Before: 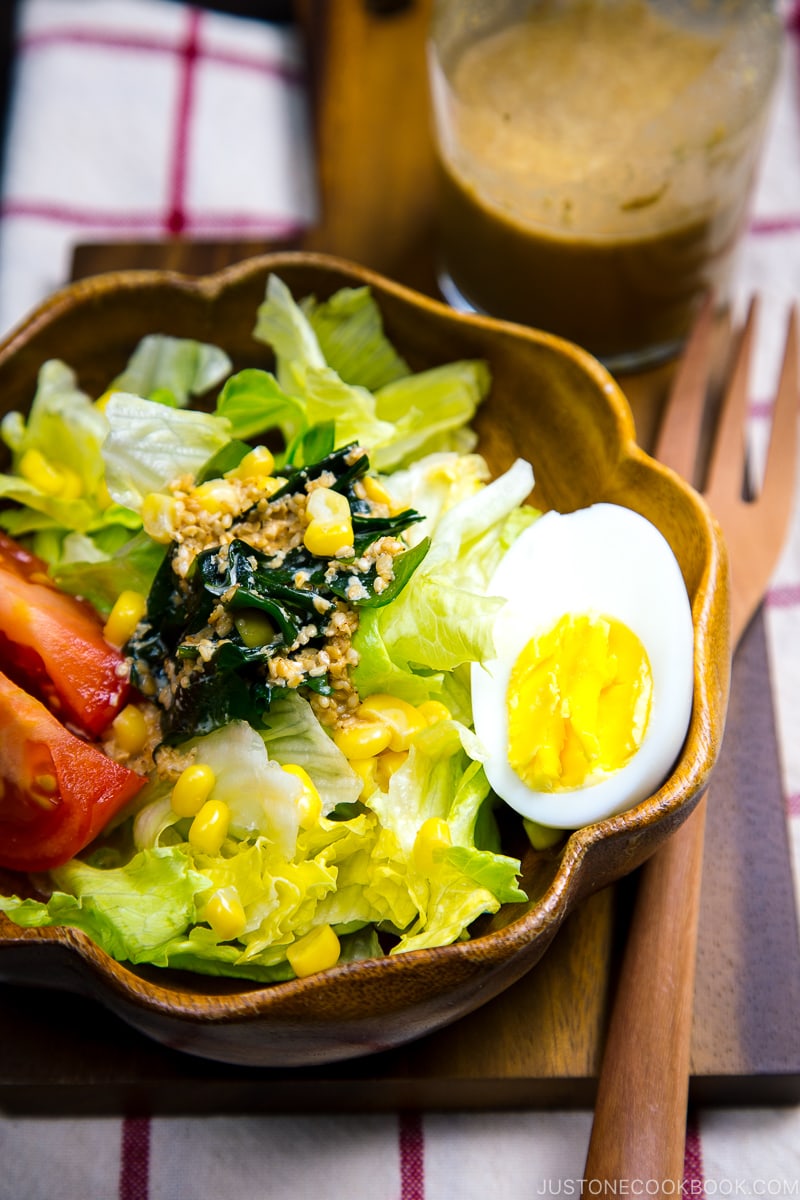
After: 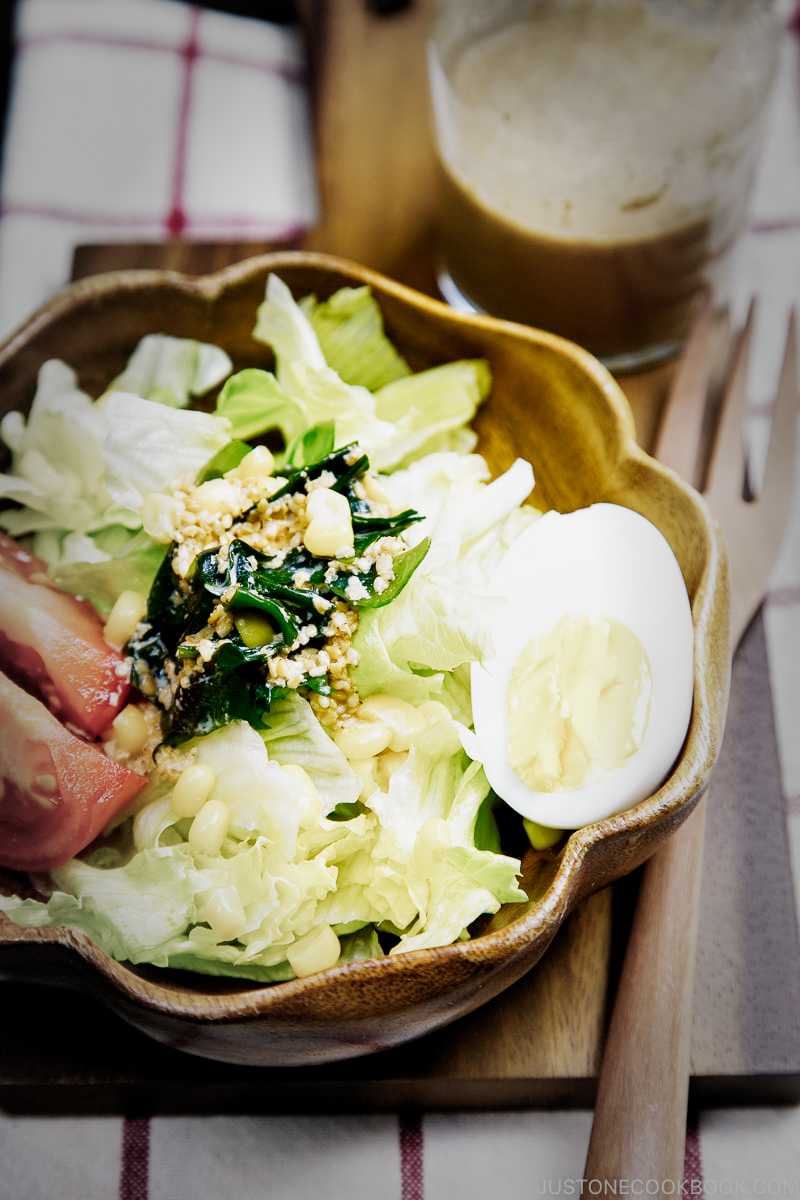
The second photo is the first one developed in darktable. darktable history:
exposure: black level correction 0, exposure 1.472 EV, compensate highlight preservation false
filmic rgb: black relative exposure -7.36 EV, white relative exposure 5.1 EV, threshold 3.01 EV, hardness 3.21, preserve chrominance no, color science v4 (2020), contrast in shadows soft, contrast in highlights soft, enable highlight reconstruction true
shadows and highlights: low approximation 0.01, soften with gaussian
vignetting: fall-off start 48.97%, automatic ratio true, width/height ratio 1.293
